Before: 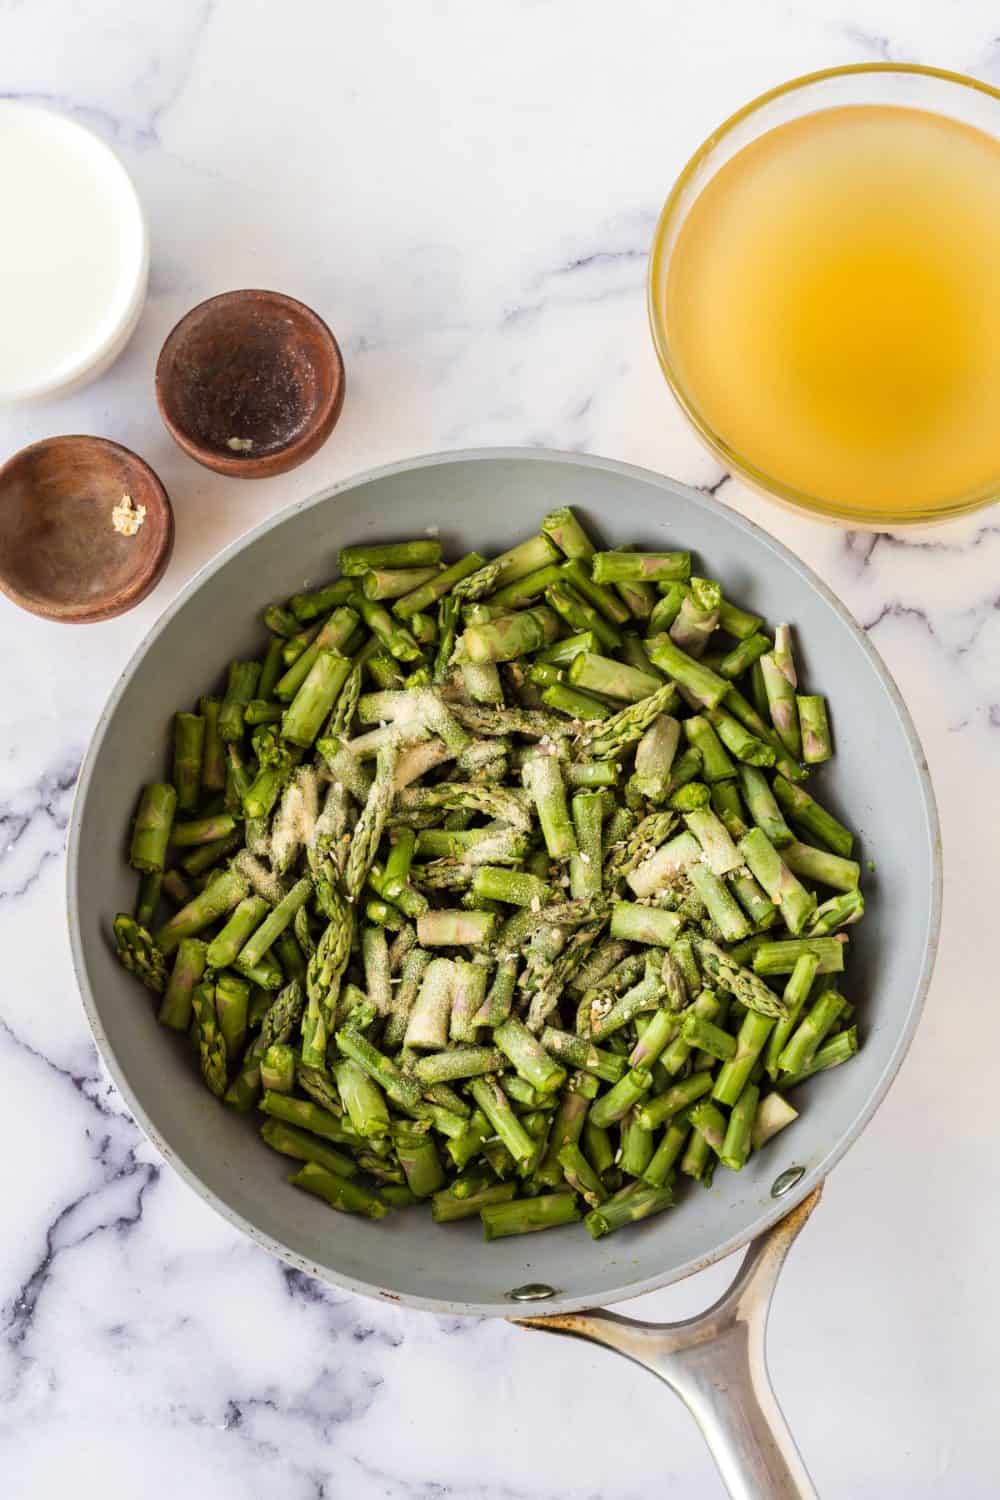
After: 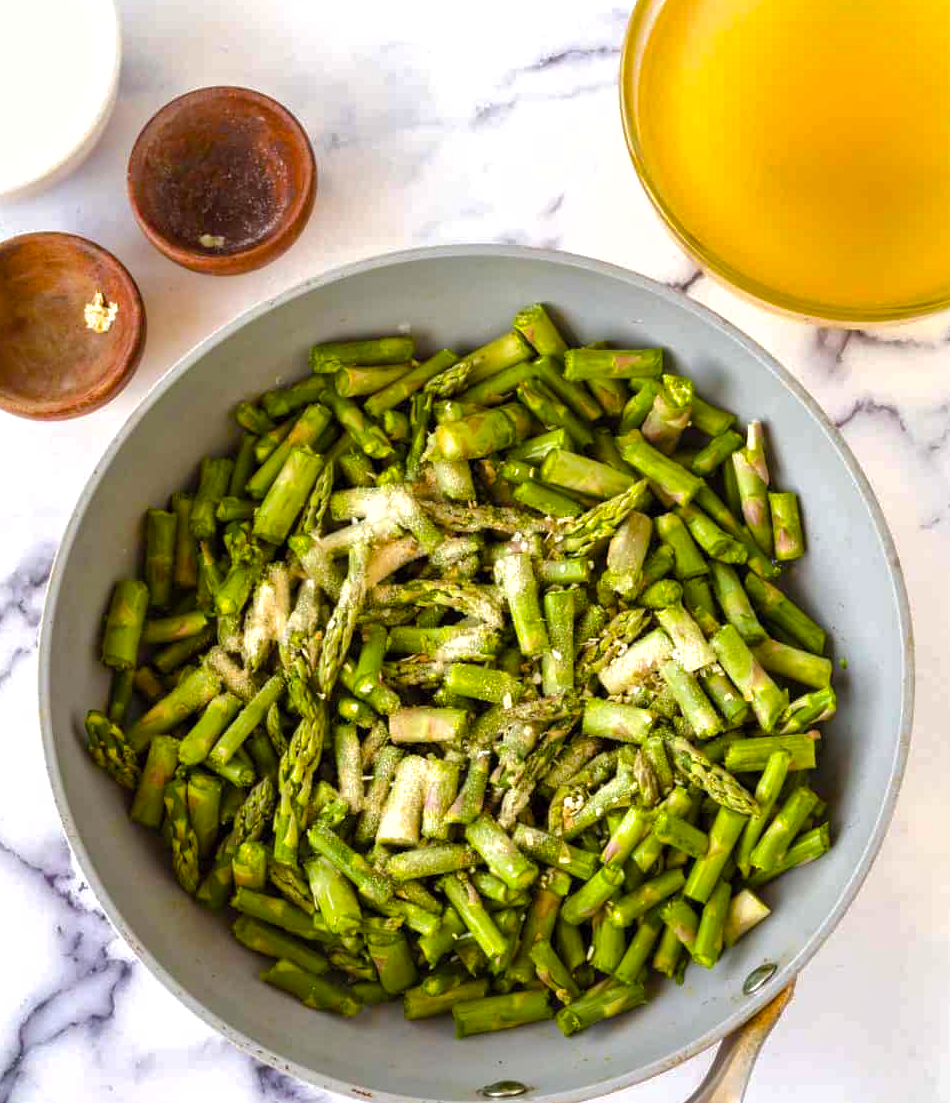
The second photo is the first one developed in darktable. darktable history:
shadows and highlights: shadows 30.08
crop and rotate: left 2.854%, top 13.583%, right 2.066%, bottom 12.881%
tone equalizer: edges refinement/feathering 500, mask exposure compensation -1.57 EV, preserve details no
color balance rgb: linear chroma grading › global chroma 15.641%, perceptual saturation grading › global saturation 20%, perceptual saturation grading › highlights -25.58%, perceptual saturation grading › shadows 24.84%, perceptual brilliance grading › global brilliance 10.406%
